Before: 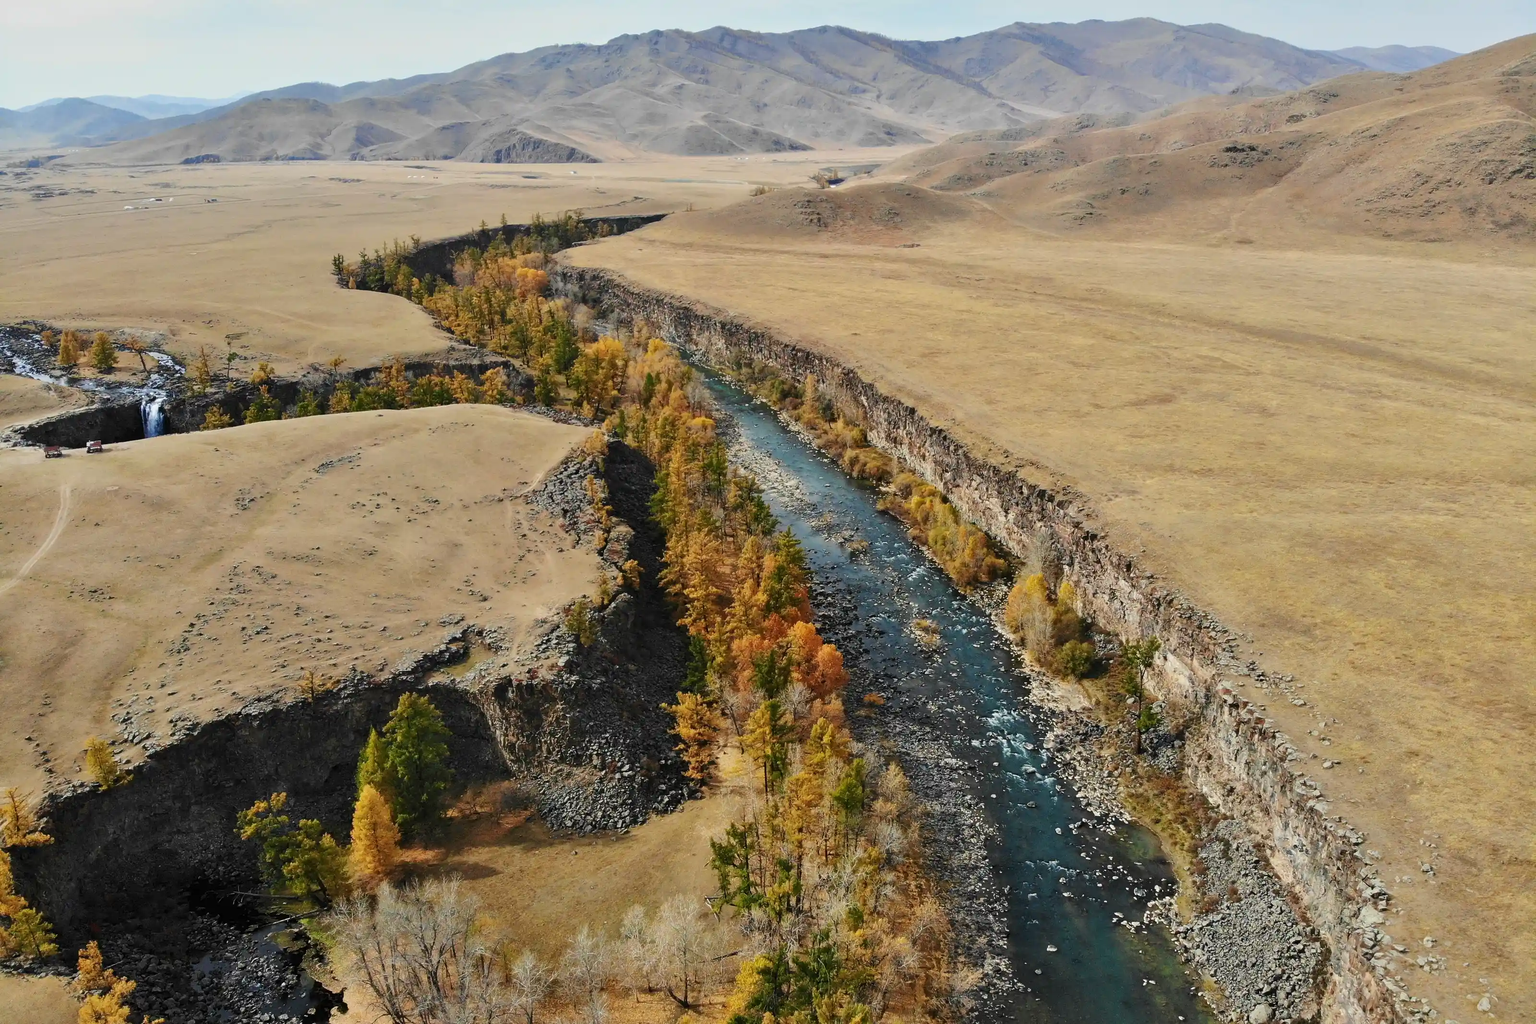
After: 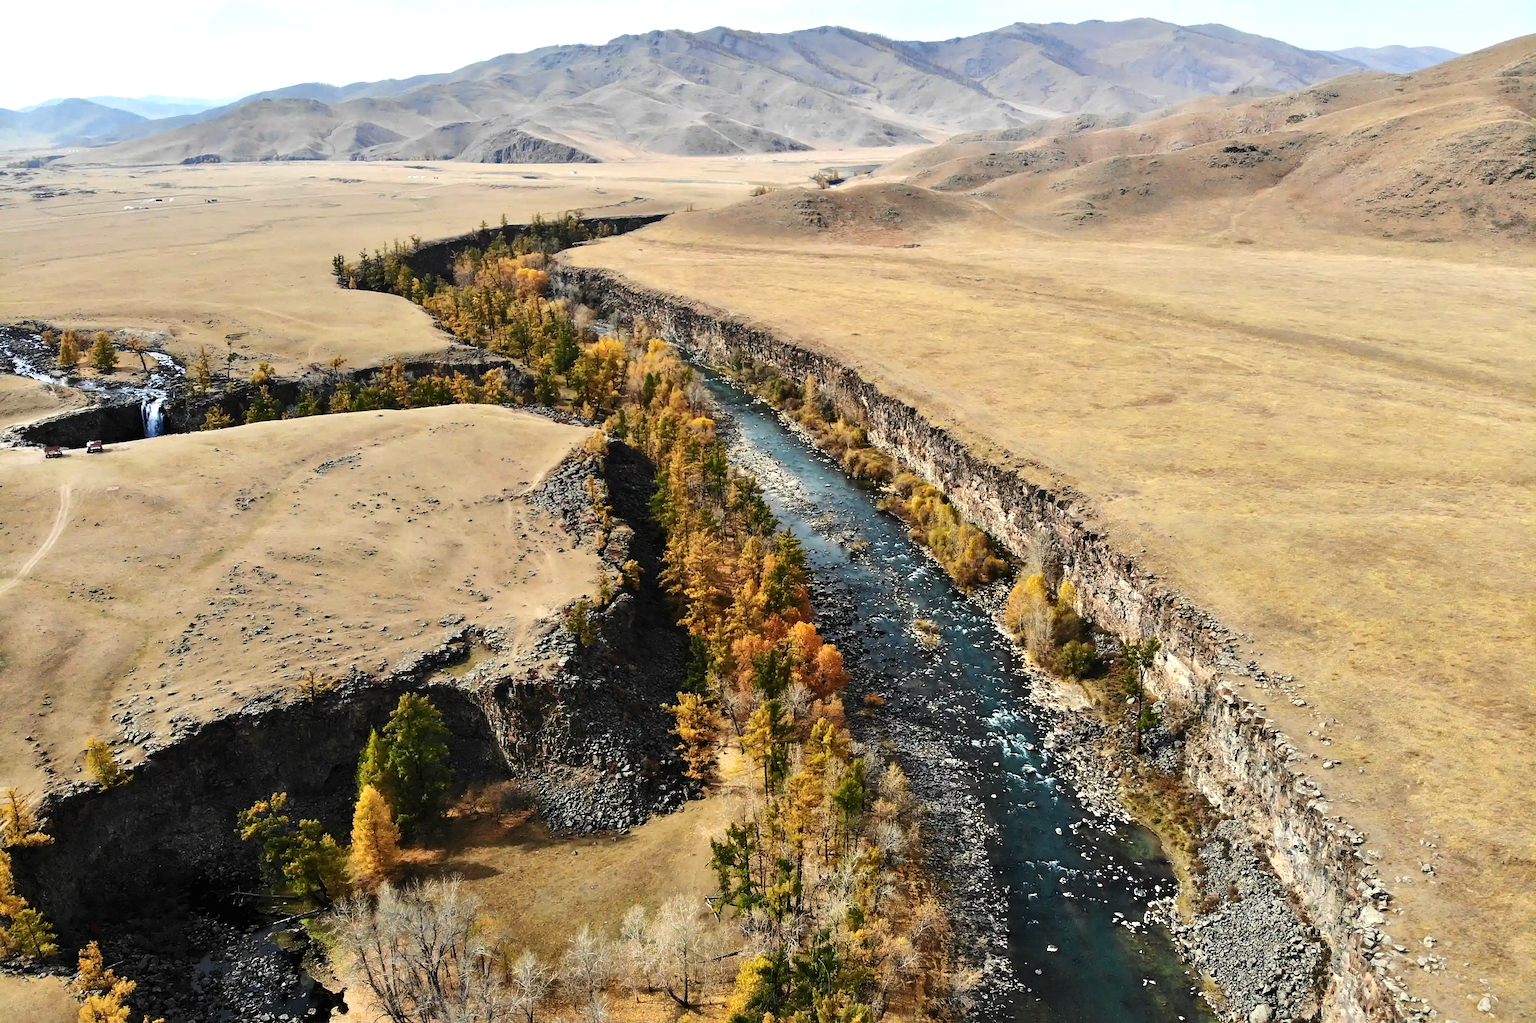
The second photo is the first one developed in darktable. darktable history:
tone equalizer: -8 EV -0.757 EV, -7 EV -0.694 EV, -6 EV -0.602 EV, -5 EV -0.406 EV, -3 EV 0.393 EV, -2 EV 0.6 EV, -1 EV 0.688 EV, +0 EV 0.764 EV, edges refinement/feathering 500, mask exposure compensation -1.57 EV, preserve details no
